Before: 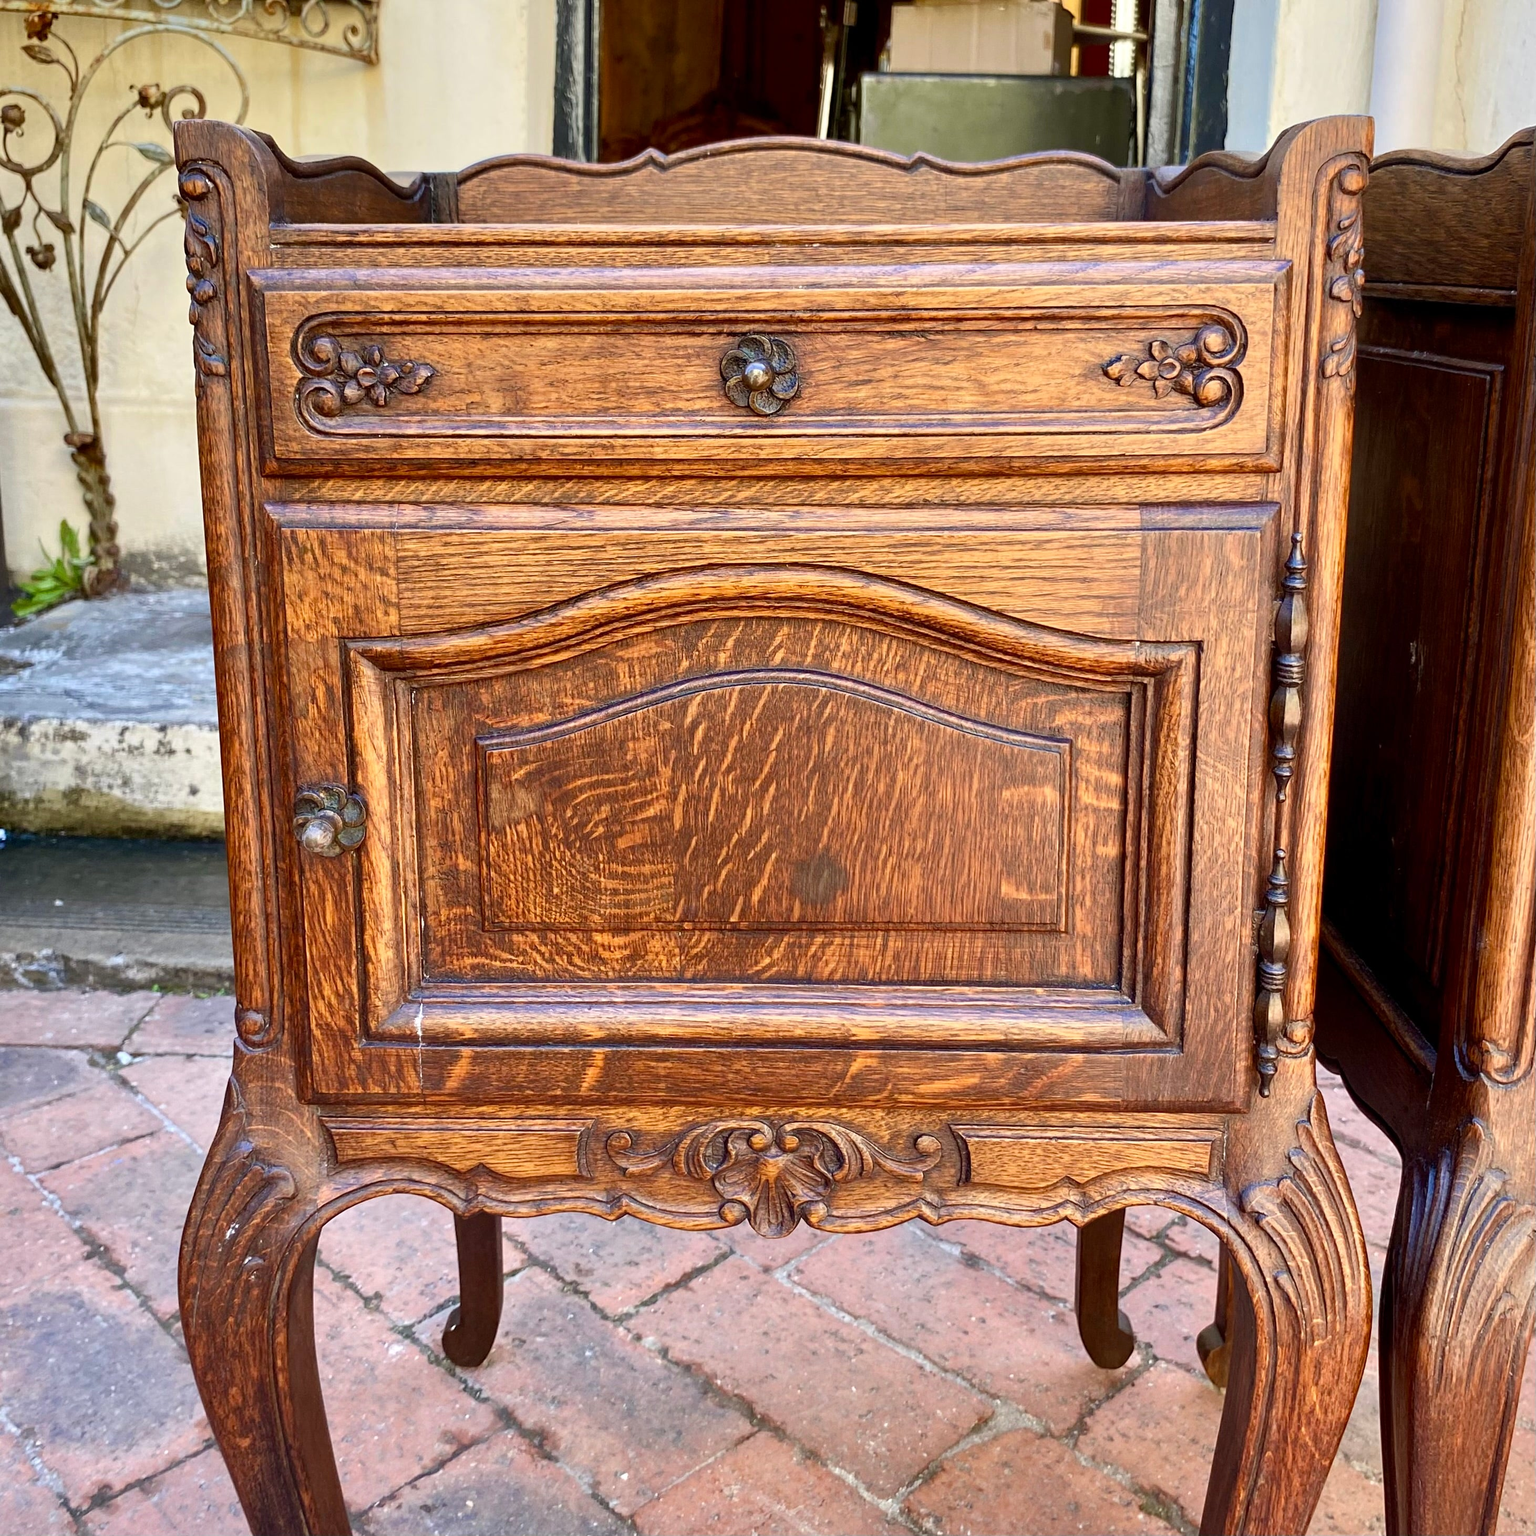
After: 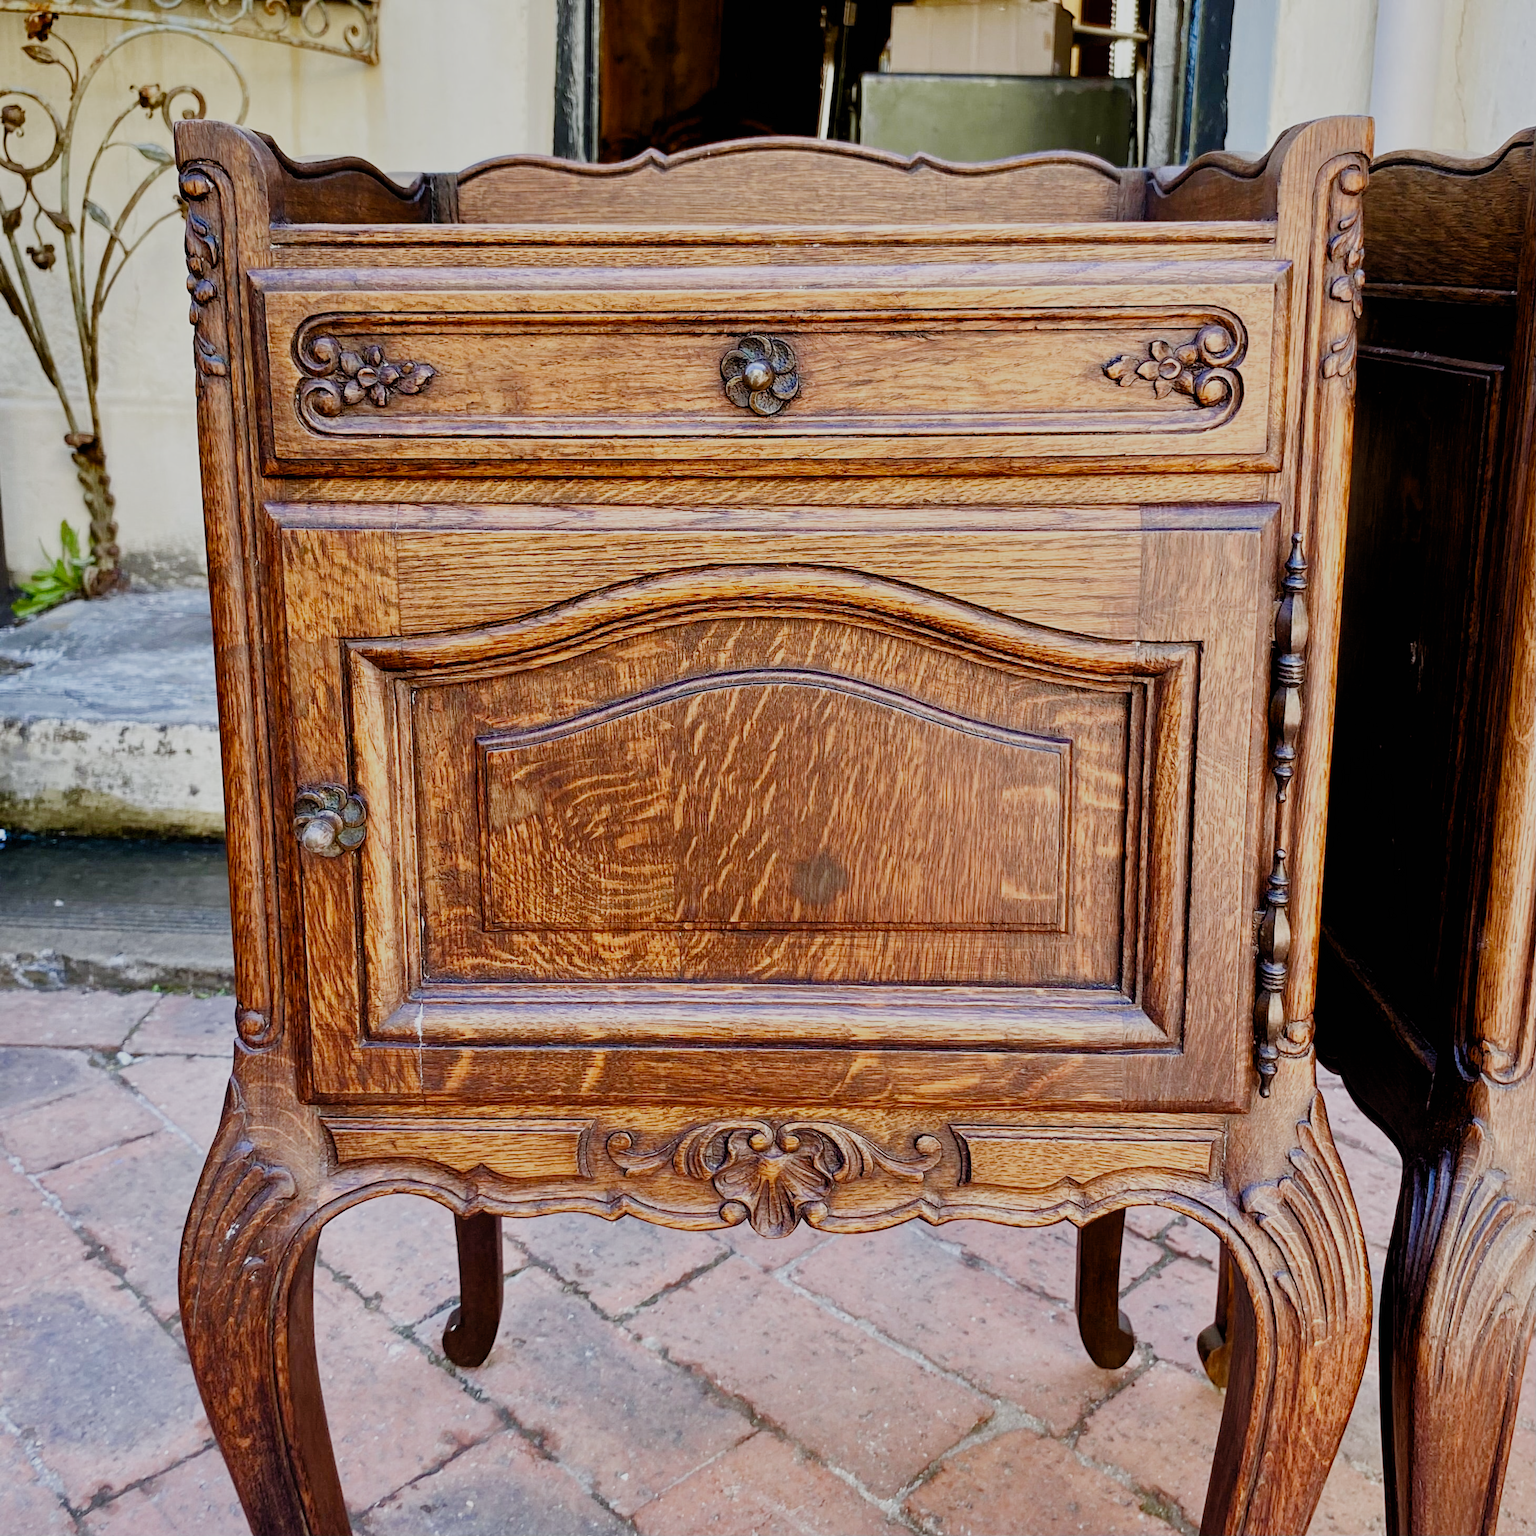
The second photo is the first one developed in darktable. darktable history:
color calibration: x 0.357, y 0.367, temperature 4684.28 K
filmic rgb: black relative exposure -6.67 EV, white relative exposure 4.56 EV, hardness 3.25, preserve chrominance no, color science v3 (2019), use custom middle-gray values true
